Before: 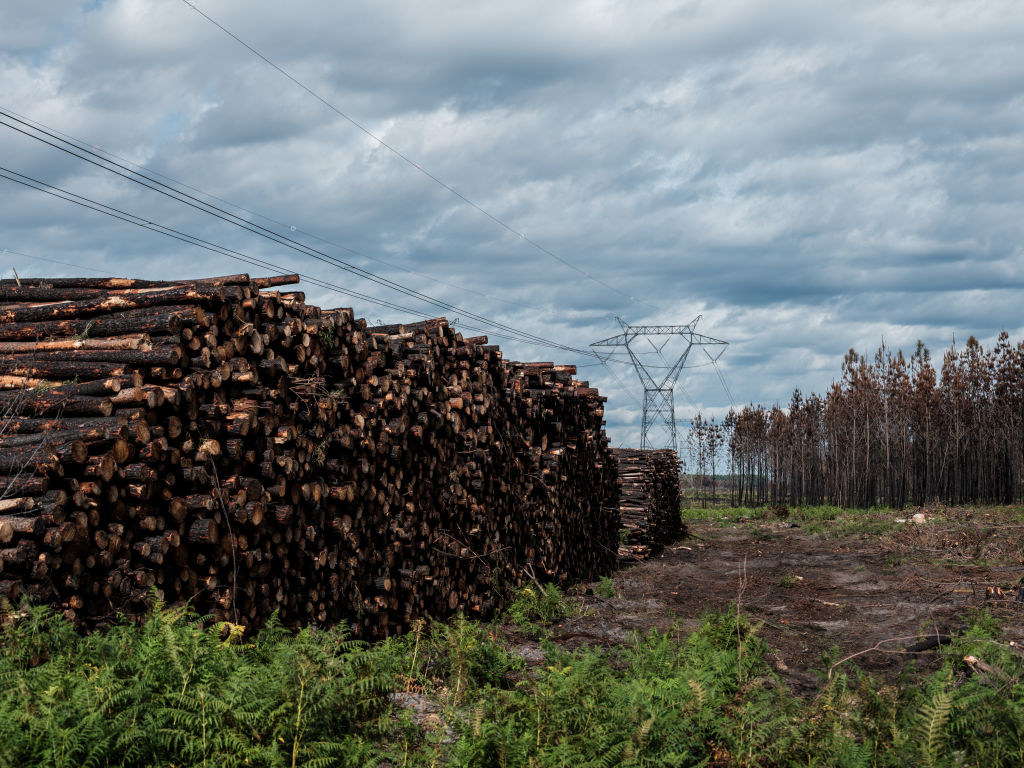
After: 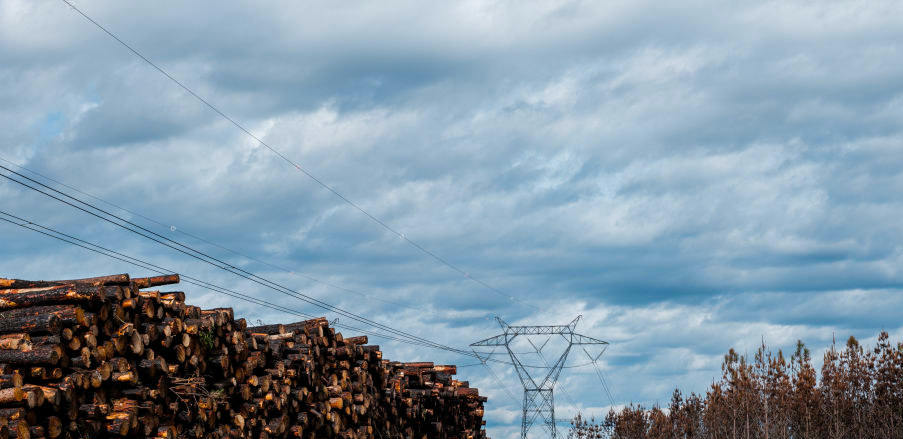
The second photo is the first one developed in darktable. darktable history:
color balance rgb: linear chroma grading › global chroma 15%, perceptual saturation grading › global saturation 30%
crop and rotate: left 11.812%, bottom 42.776%
